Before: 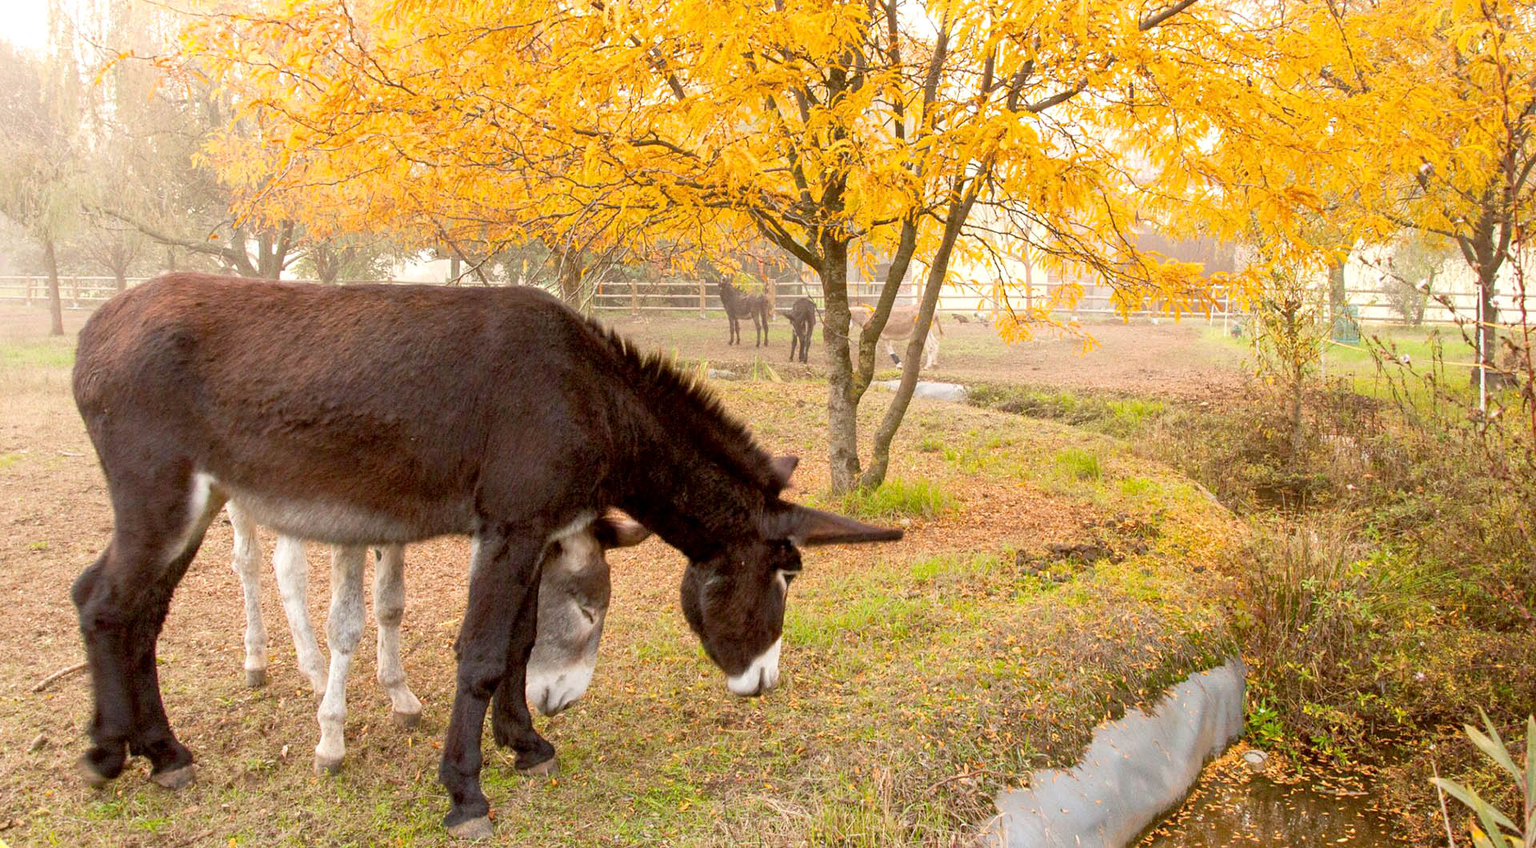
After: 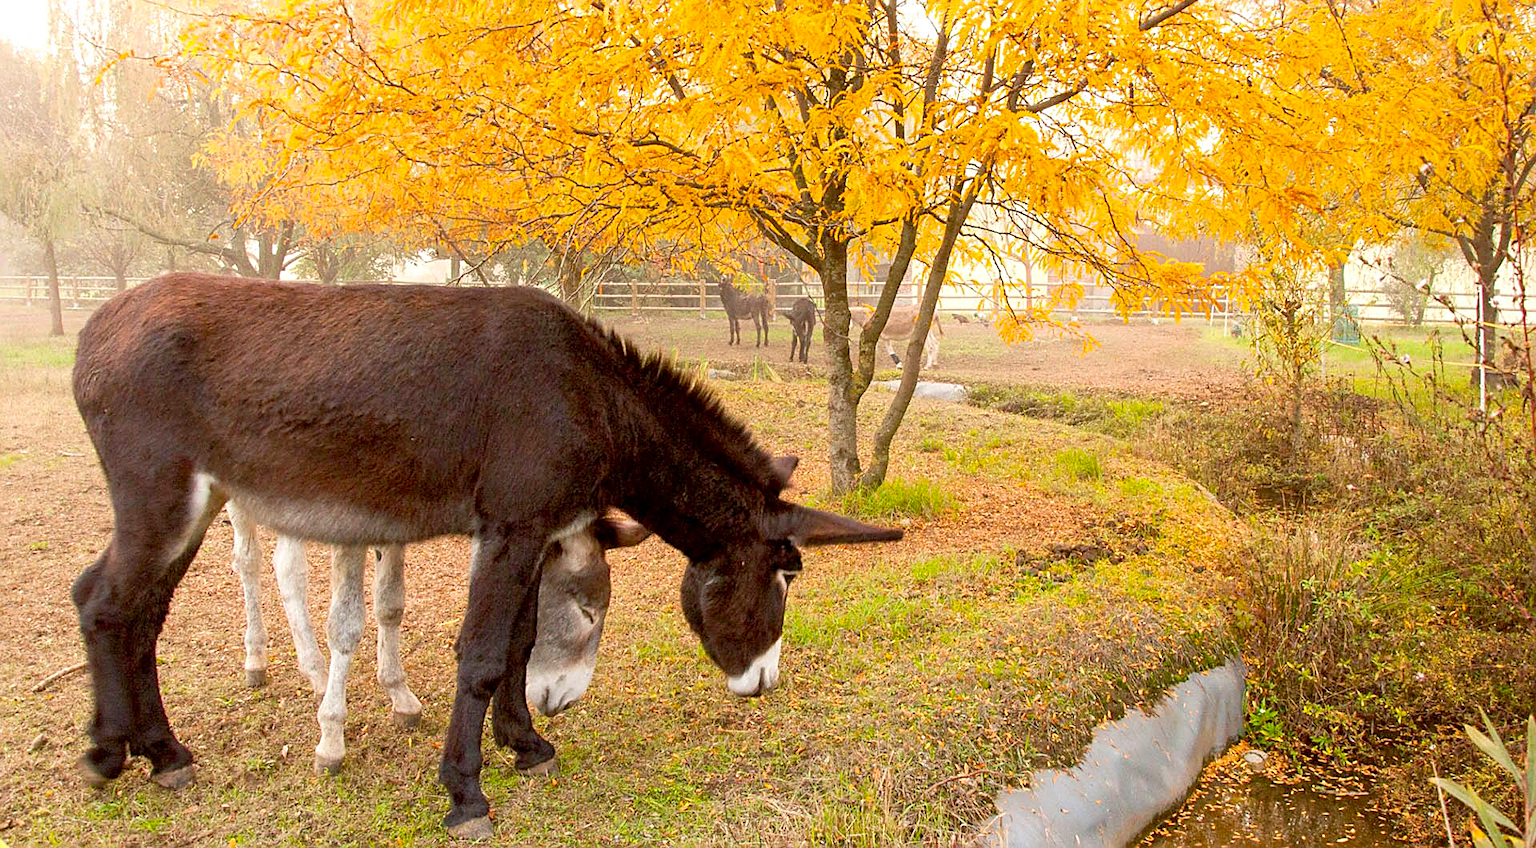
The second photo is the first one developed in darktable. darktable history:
contrast brightness saturation: saturation 0.177
sharpen: on, module defaults
